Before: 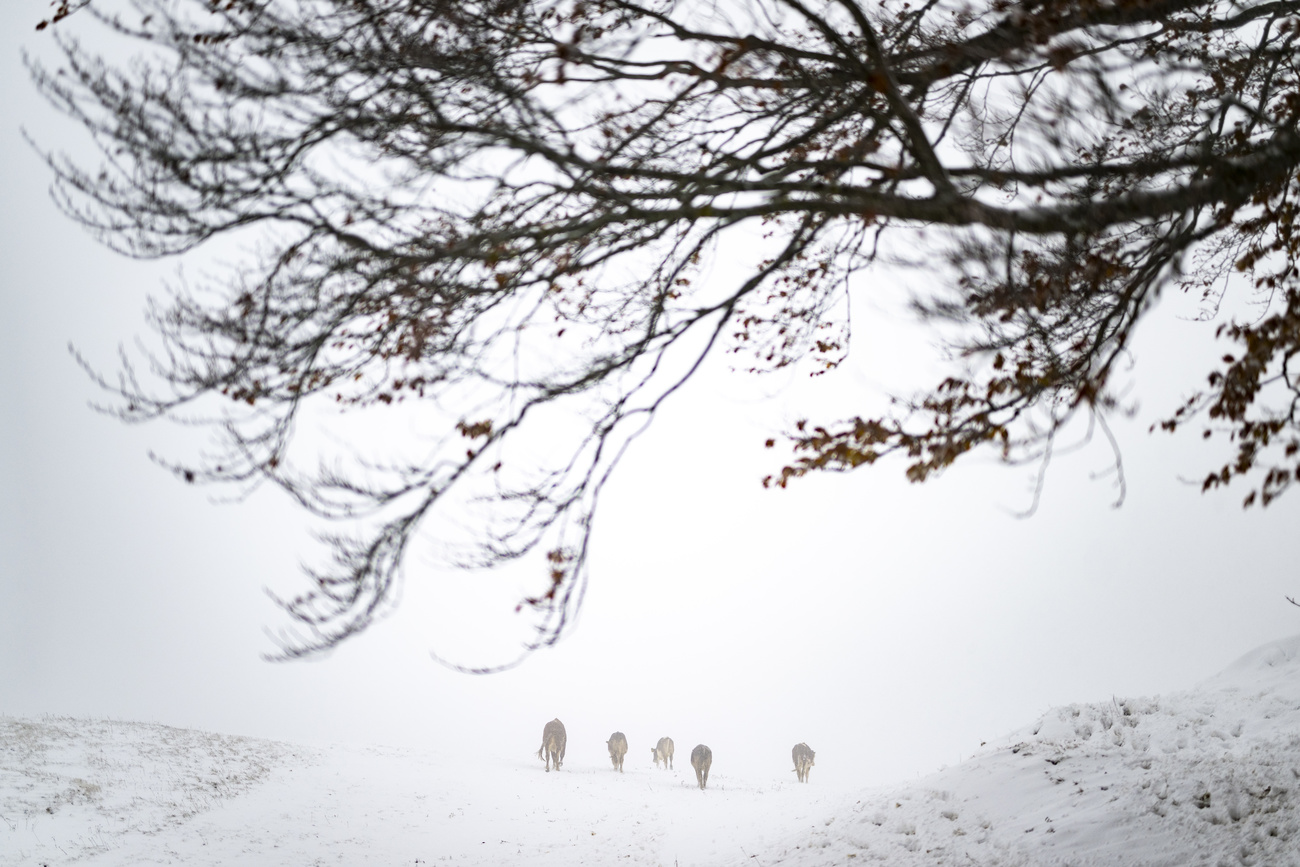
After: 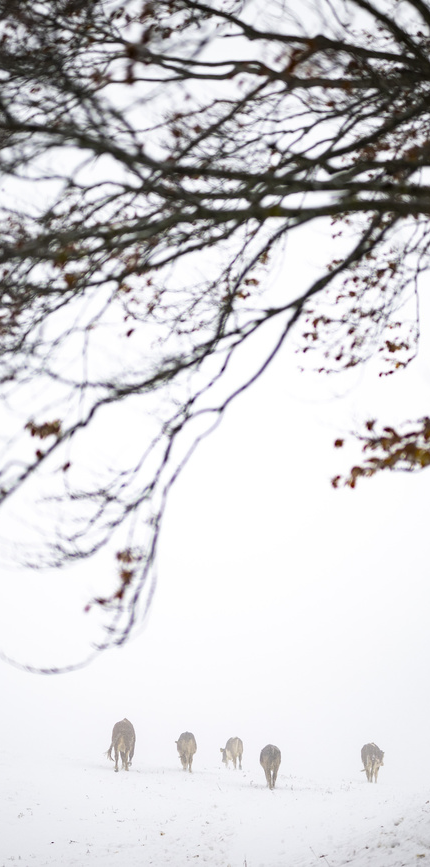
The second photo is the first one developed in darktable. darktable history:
crop: left 33.216%, right 33.695%
exposure: compensate exposure bias true, compensate highlight preservation false
